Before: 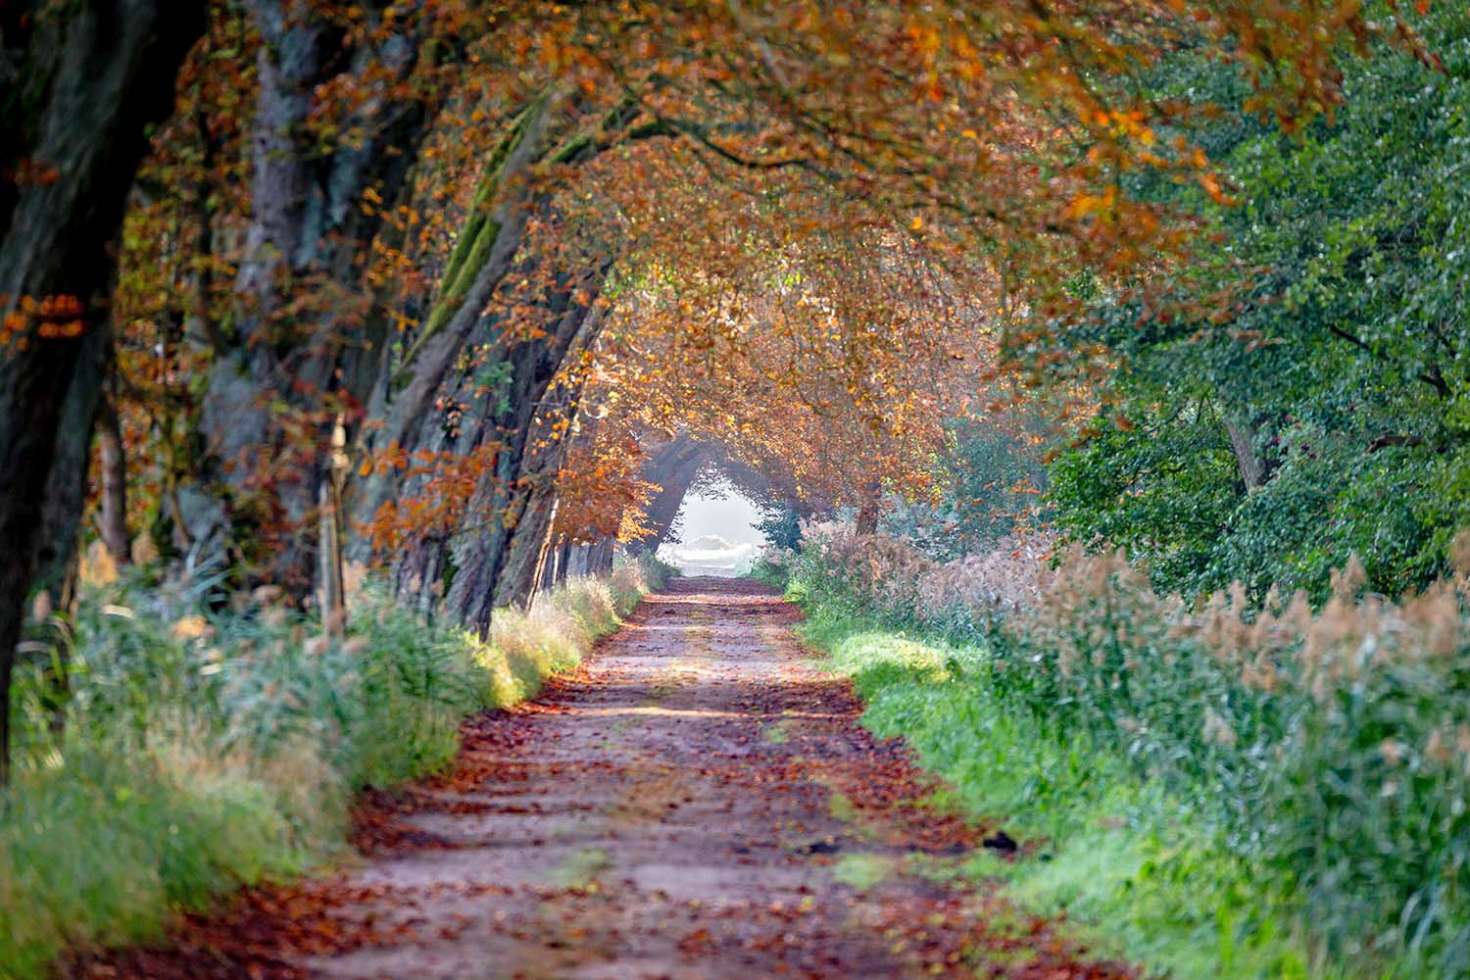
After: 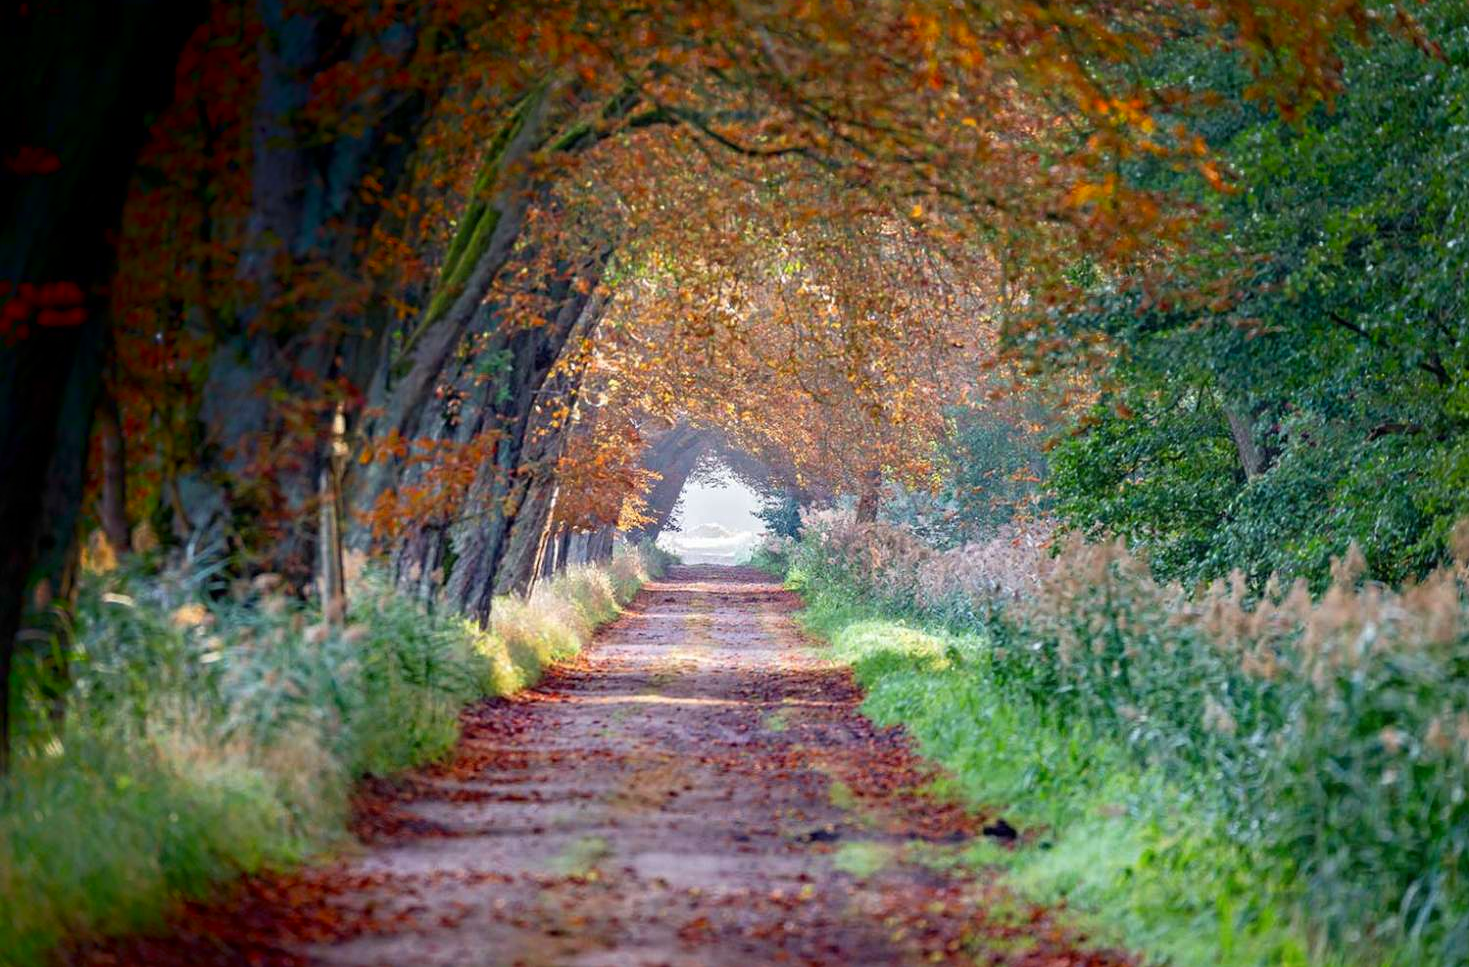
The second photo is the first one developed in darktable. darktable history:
crop: top 1.246%, right 0.036%
shadows and highlights: shadows -89.3, highlights 89.96, soften with gaussian
